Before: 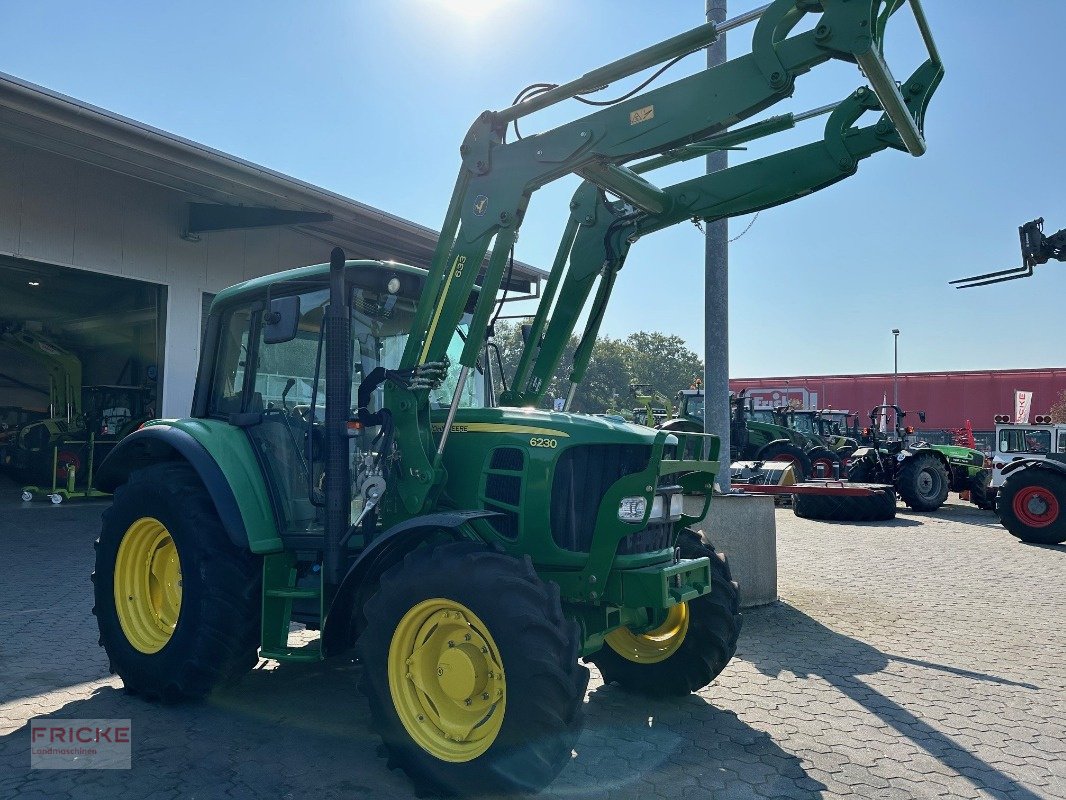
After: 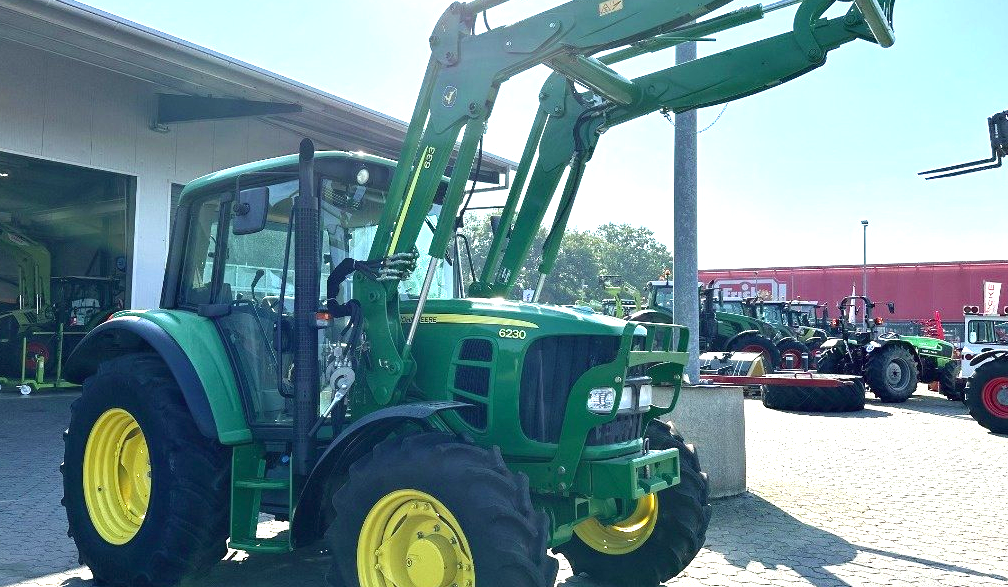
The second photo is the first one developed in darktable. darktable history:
color calibration: output R [0.948, 0.091, -0.04, 0], output G [-0.3, 1.384, -0.085, 0], output B [-0.108, 0.061, 1.08, 0], illuminant same as pipeline (D50), adaptation XYZ, x 0.346, y 0.358, temperature 5015.47 K
exposure: black level correction 0, exposure 1.199 EV, compensate highlight preservation false
crop and rotate: left 2.975%, top 13.736%, right 2.421%, bottom 12.888%
contrast brightness saturation: saturation -0.097
